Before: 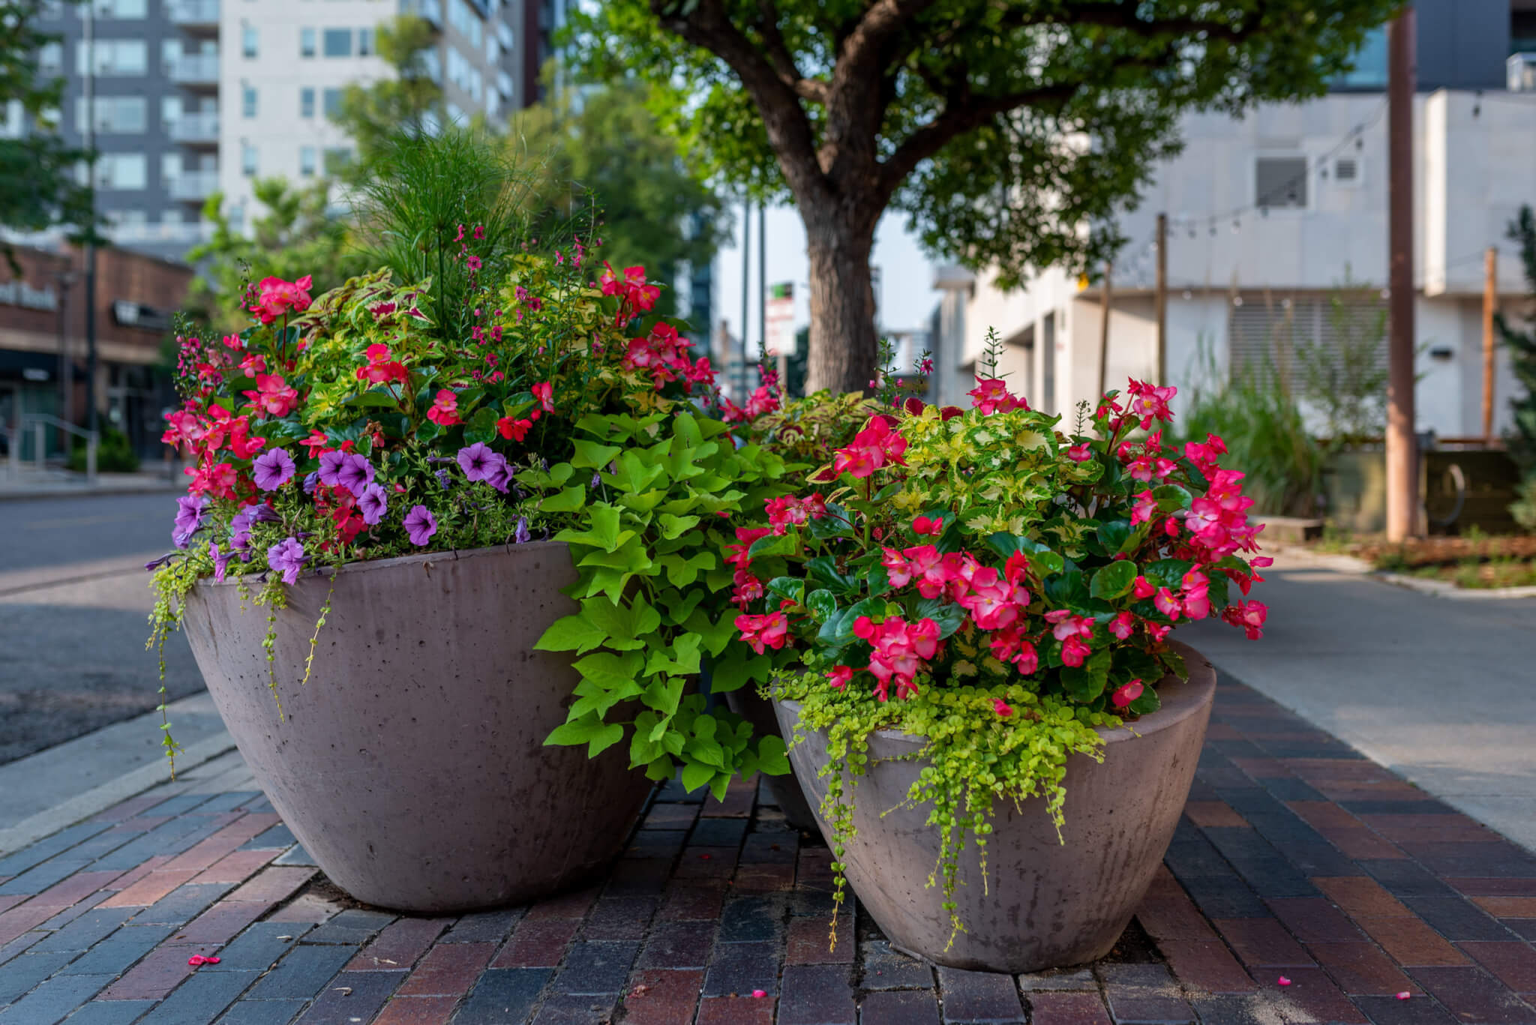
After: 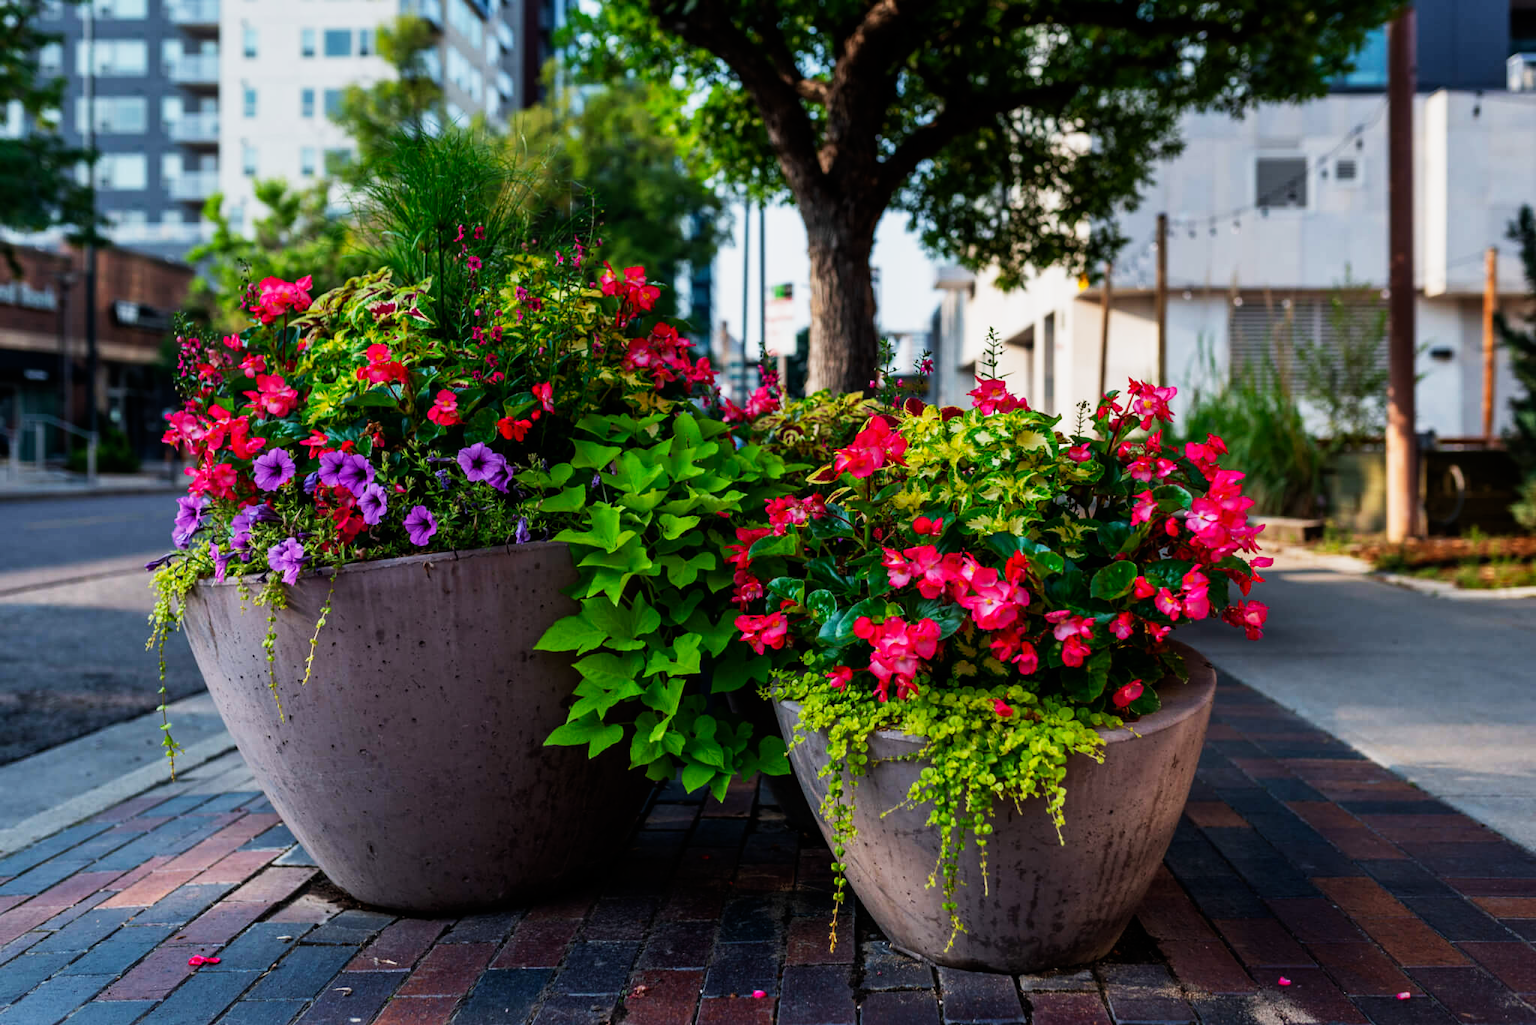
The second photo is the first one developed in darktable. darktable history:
sigmoid: contrast 1.93, skew 0.29, preserve hue 0%
contrast brightness saturation: contrast 0.01, saturation -0.05
